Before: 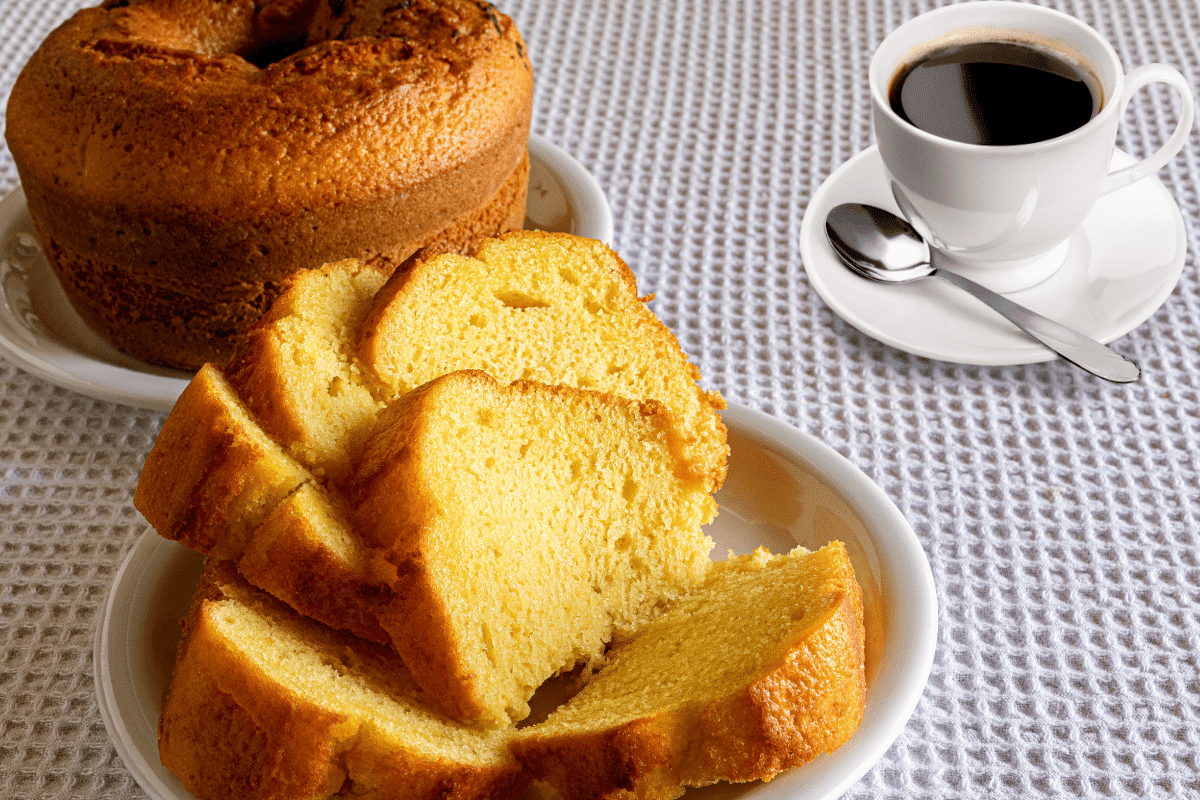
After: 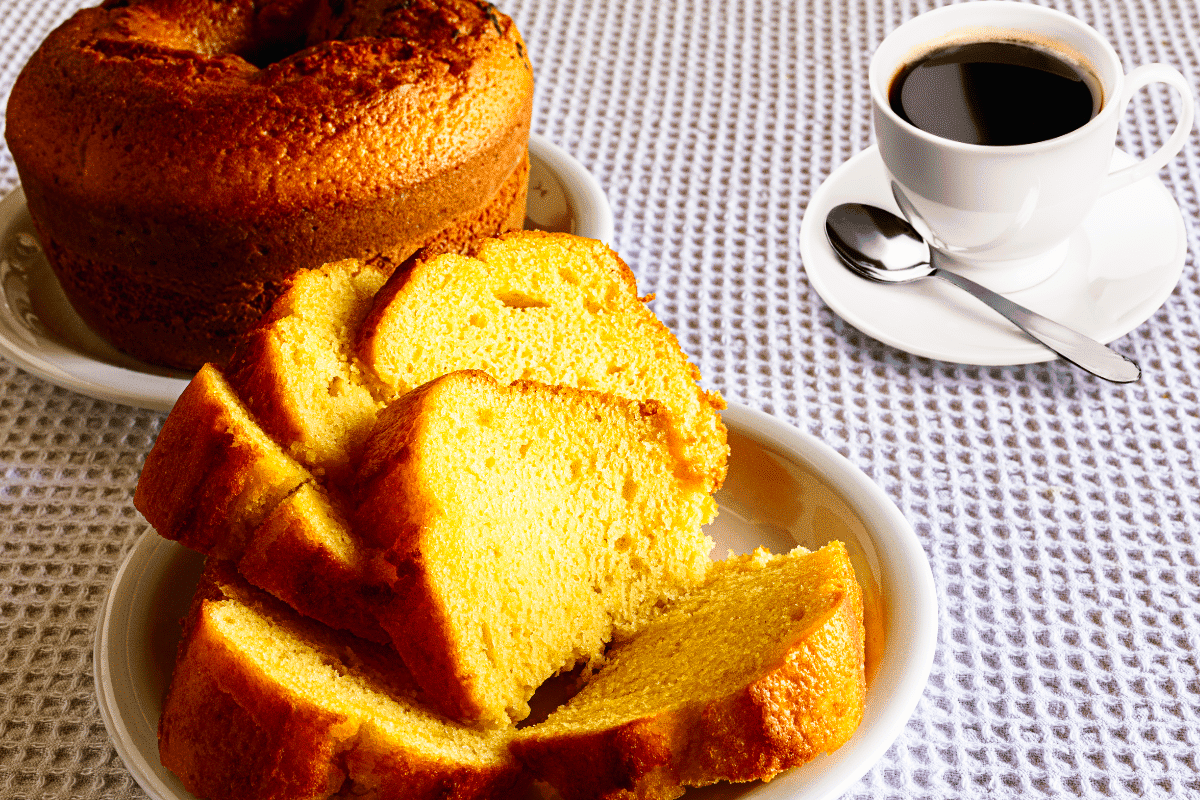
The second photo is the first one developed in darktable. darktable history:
contrast brightness saturation: contrast 0.125, brightness -0.063, saturation 0.163
tone curve: curves: ch0 [(0, 0.01) (0.037, 0.032) (0.131, 0.108) (0.275, 0.258) (0.483, 0.512) (0.61, 0.661) (0.696, 0.76) (0.792, 0.867) (0.911, 0.955) (0.997, 0.995)]; ch1 [(0, 0) (0.308, 0.268) (0.425, 0.383) (0.503, 0.502) (0.529, 0.543) (0.706, 0.754) (0.869, 0.907) (1, 1)]; ch2 [(0, 0) (0.228, 0.196) (0.336, 0.315) (0.399, 0.403) (0.485, 0.487) (0.502, 0.502) (0.525, 0.523) (0.545, 0.552) (0.587, 0.61) (0.636, 0.654) (0.711, 0.729) (0.855, 0.87) (0.998, 0.977)], preserve colors none
velvia: on, module defaults
